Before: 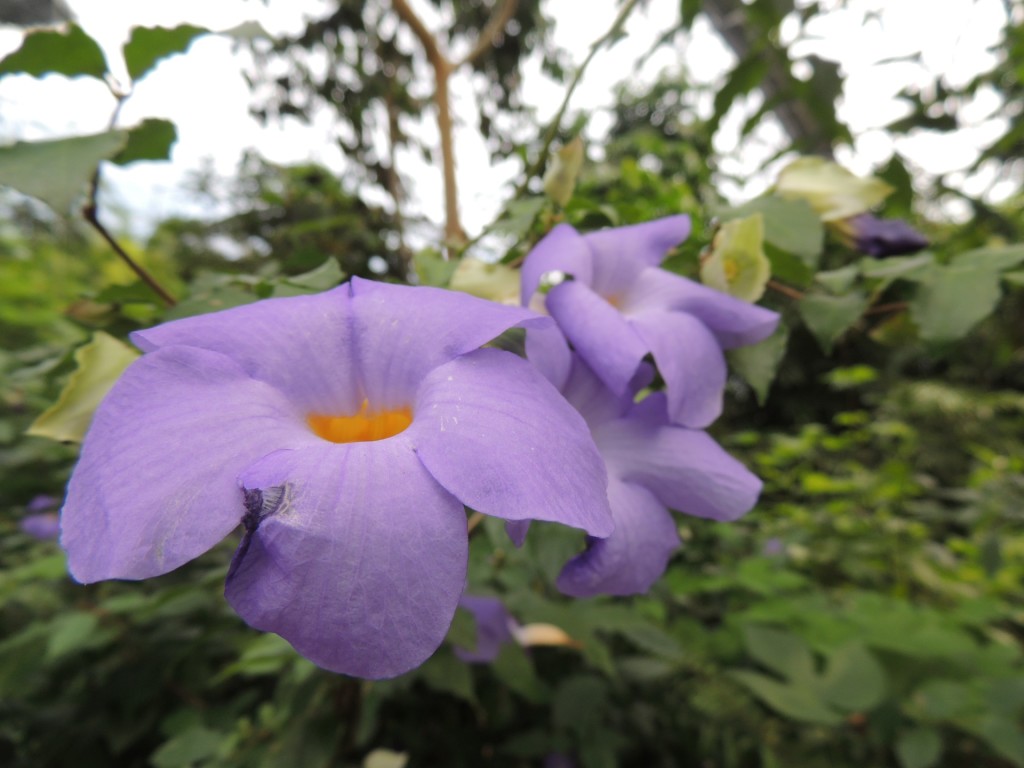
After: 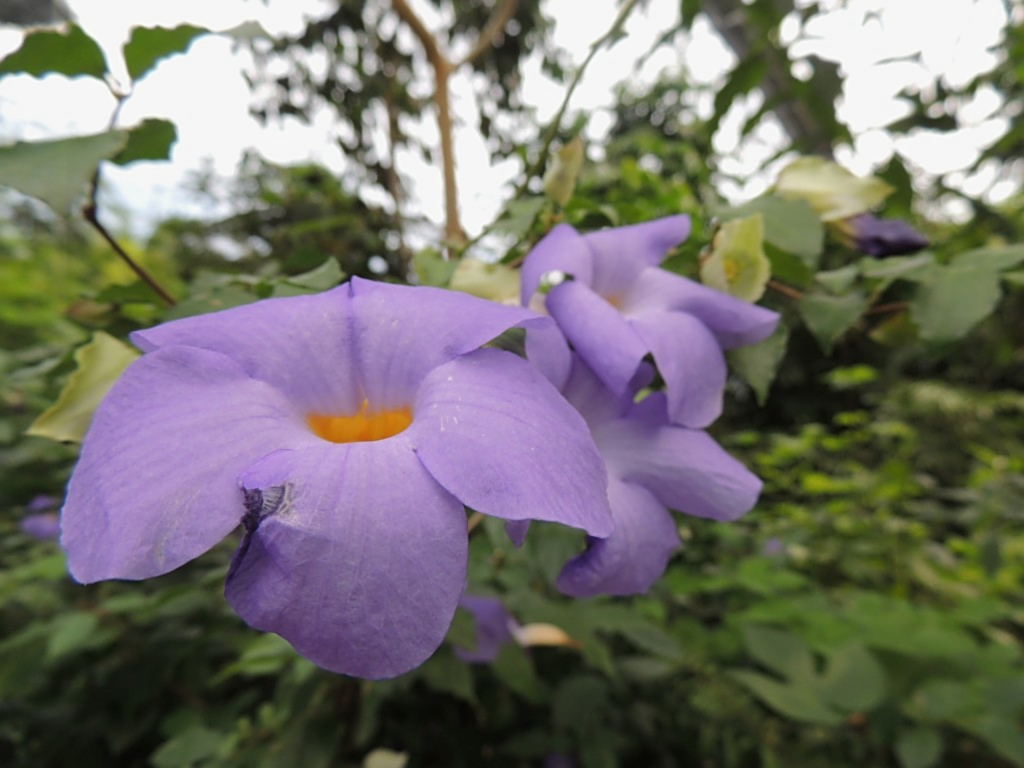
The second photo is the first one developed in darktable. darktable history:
exposure: exposure -0.116 EV, compensate exposure bias true, compensate highlight preservation false
lowpass: radius 0.5, unbound 0
sharpen: on, module defaults
